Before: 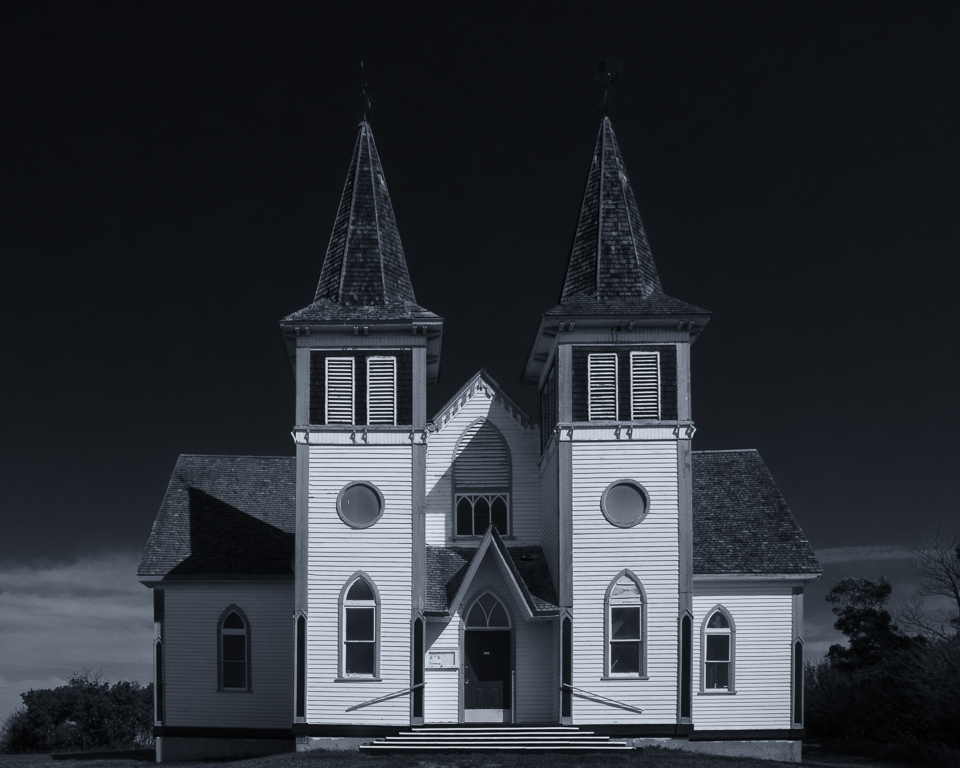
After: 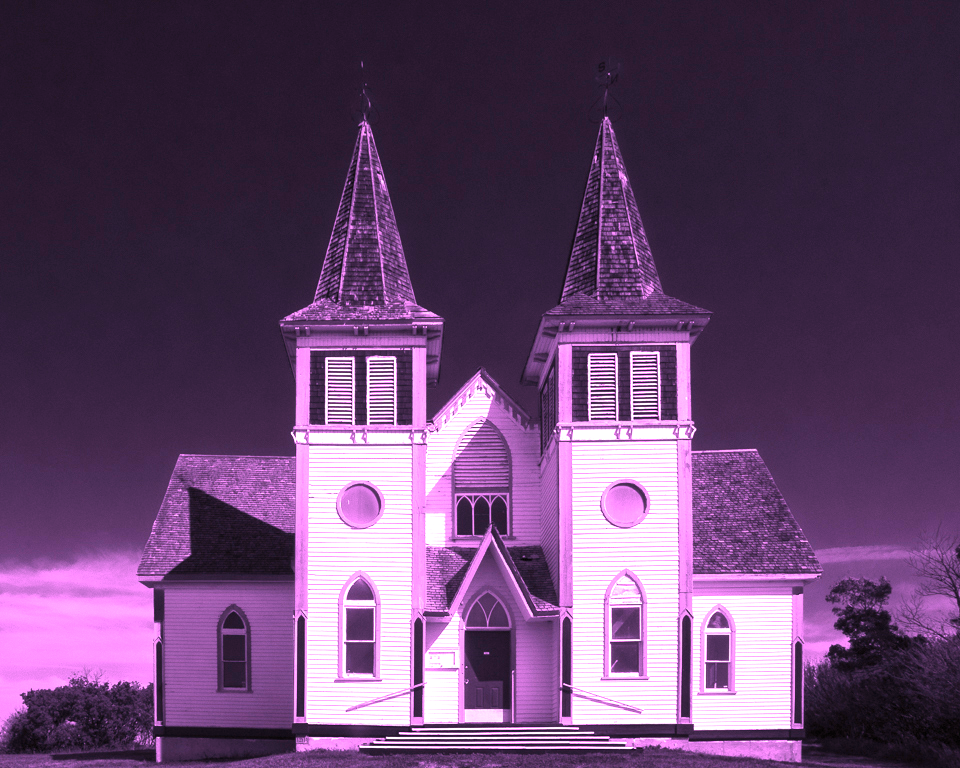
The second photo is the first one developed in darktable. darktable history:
exposure: black level correction 0, exposure 1.015 EV, compensate exposure bias true, compensate highlight preservation false
white balance: red 2.012, blue 1.687
